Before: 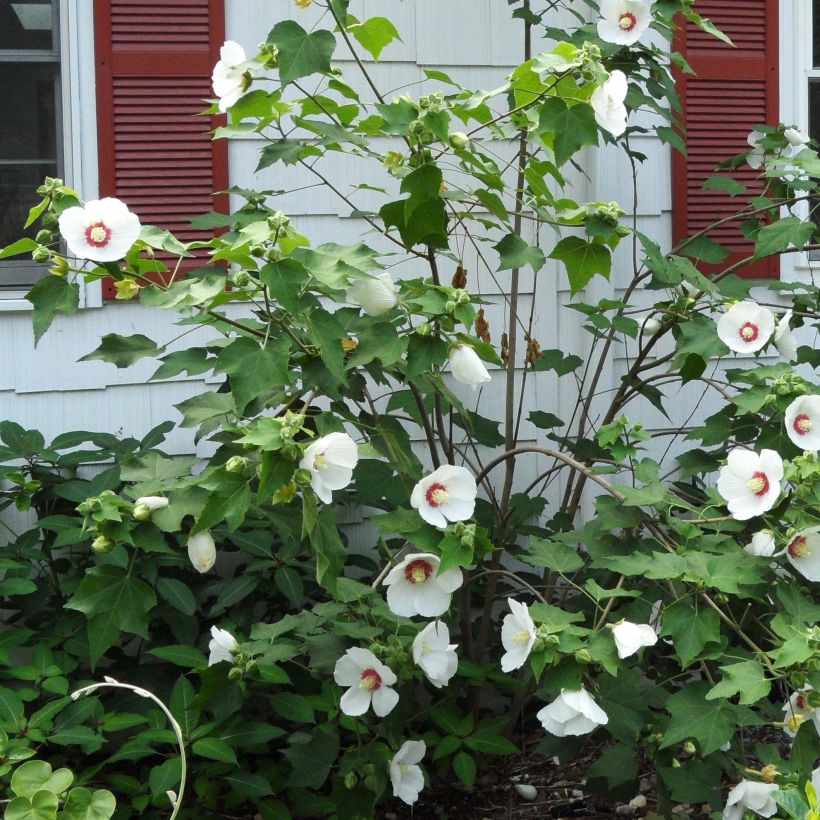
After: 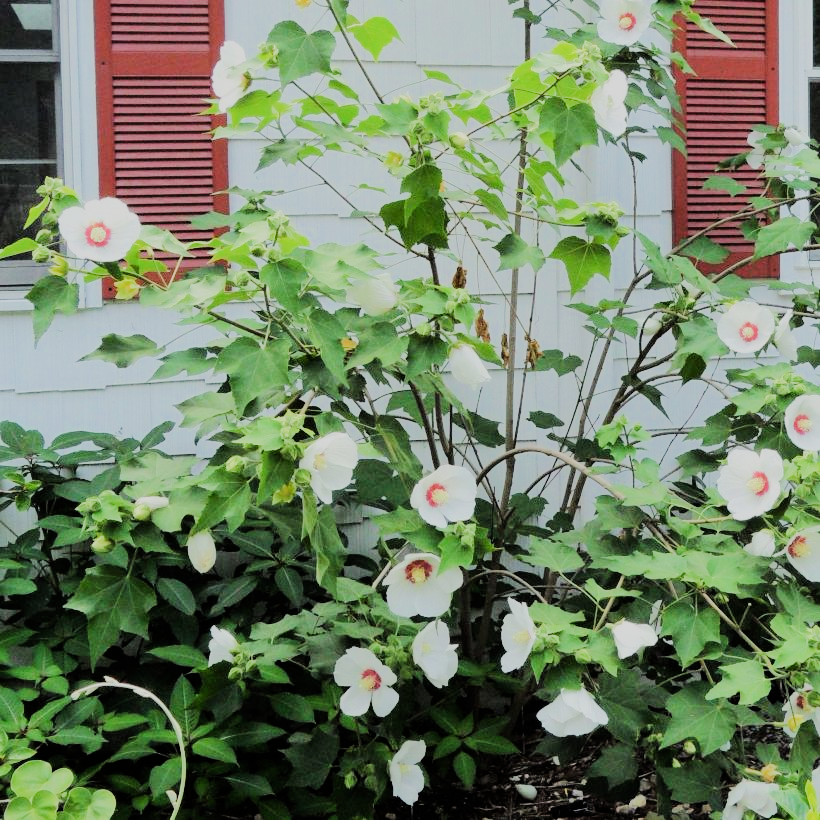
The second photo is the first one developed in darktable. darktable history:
filmic rgb: black relative exposure -7.46 EV, white relative exposure 4.82 EV, threshold 2.95 EV, hardness 3.4, enable highlight reconstruction true
tone equalizer: -7 EV 0.16 EV, -6 EV 0.613 EV, -5 EV 1.13 EV, -4 EV 1.37 EV, -3 EV 1.15 EV, -2 EV 0.6 EV, -1 EV 0.155 EV, edges refinement/feathering 500, mask exposure compensation -1.57 EV, preserve details no
